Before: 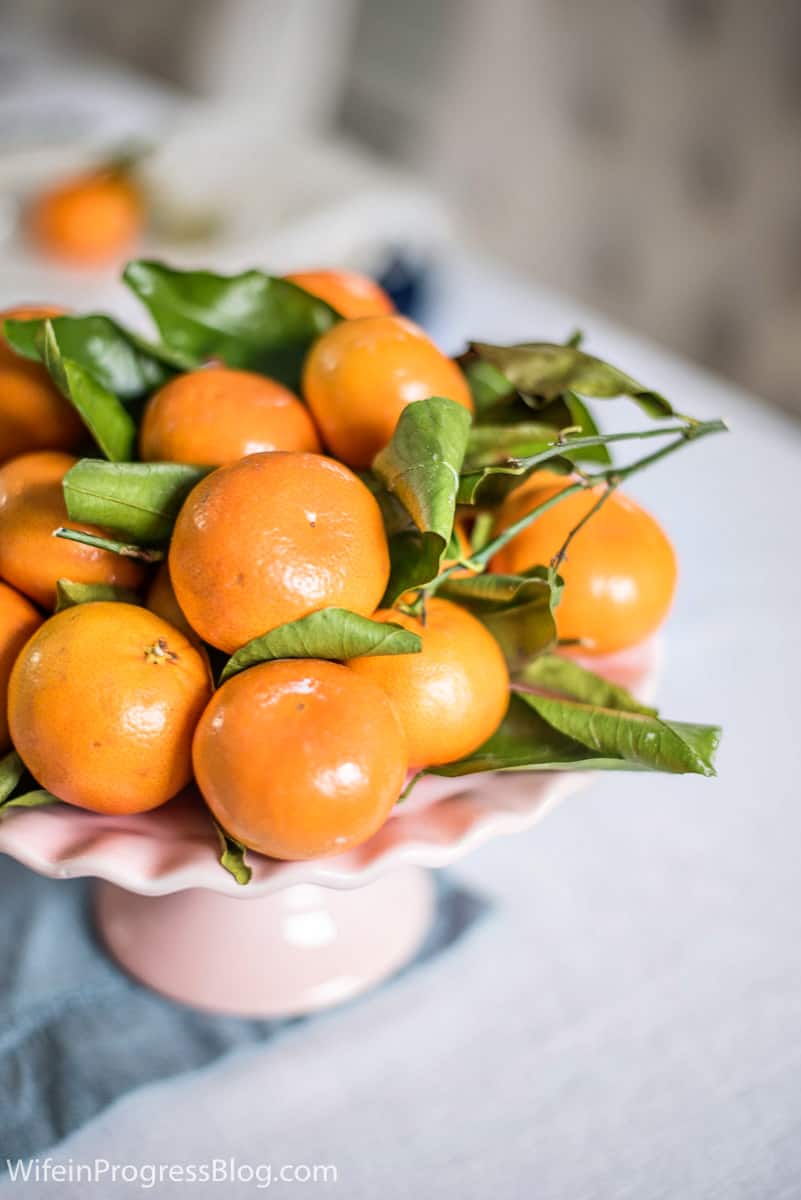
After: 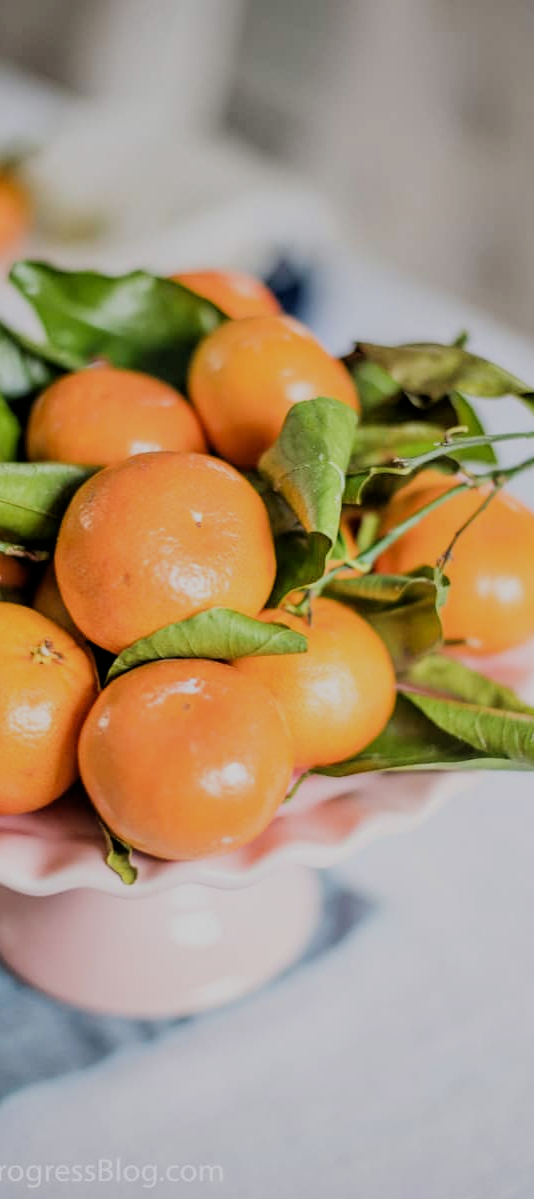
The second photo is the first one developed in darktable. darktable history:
crop and rotate: left 14.361%, right 18.926%
filmic rgb: black relative exposure -6.96 EV, white relative exposure 5.58 EV, hardness 2.86
